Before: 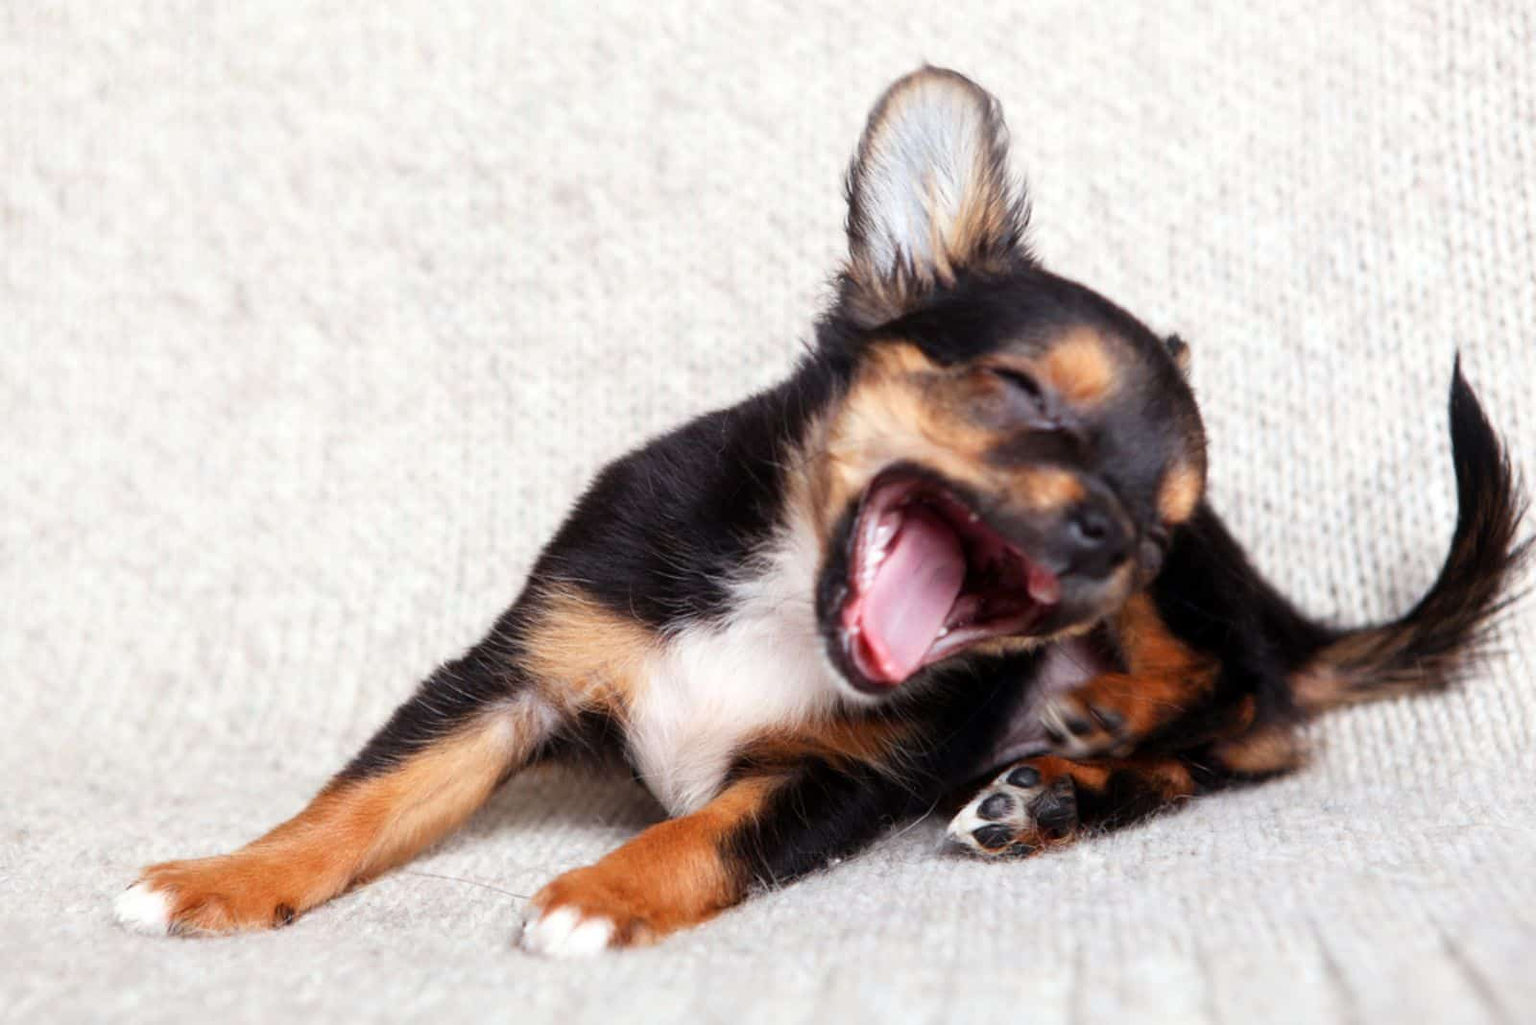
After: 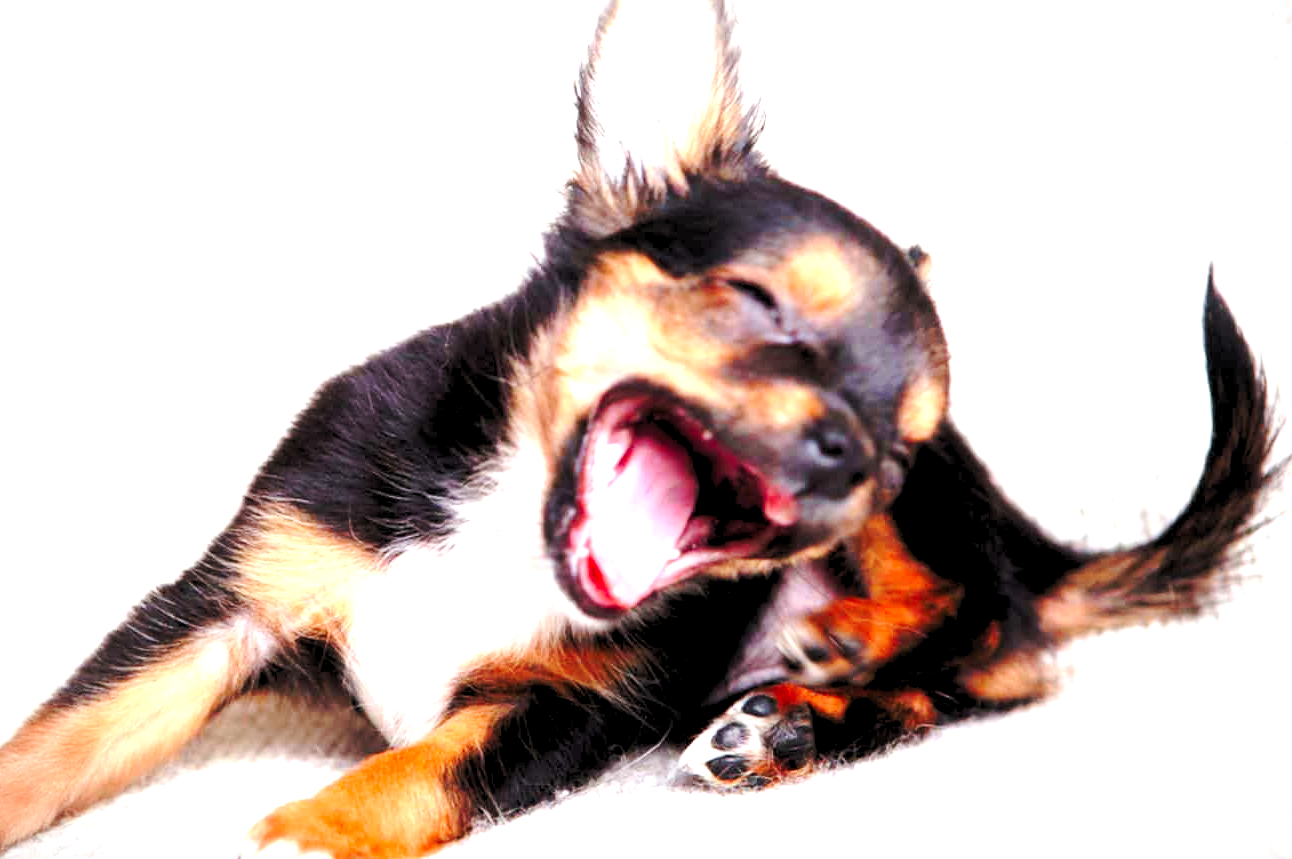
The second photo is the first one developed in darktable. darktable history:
vignetting: on, module defaults
crop: left 19.226%, top 9.806%, right 0.001%, bottom 9.694%
base curve: curves: ch0 [(0, 0) (0.073, 0.04) (0.157, 0.139) (0.492, 0.492) (0.758, 0.758) (1, 1)], preserve colors none
exposure: black level correction 0, exposure 1.001 EV, compensate exposure bias true, compensate highlight preservation false
levels: levels [0.044, 0.416, 0.908]
